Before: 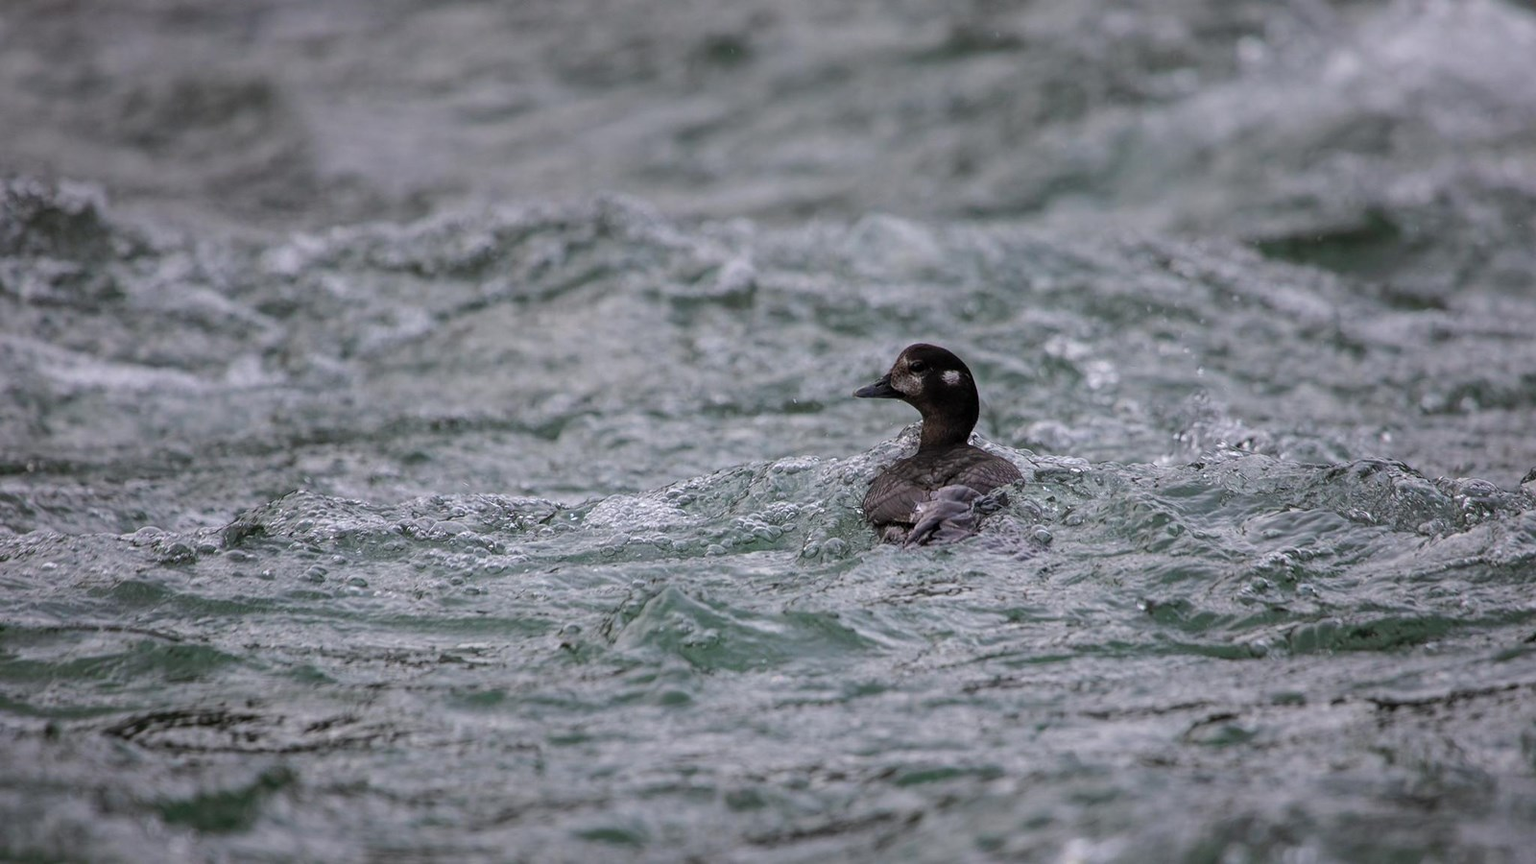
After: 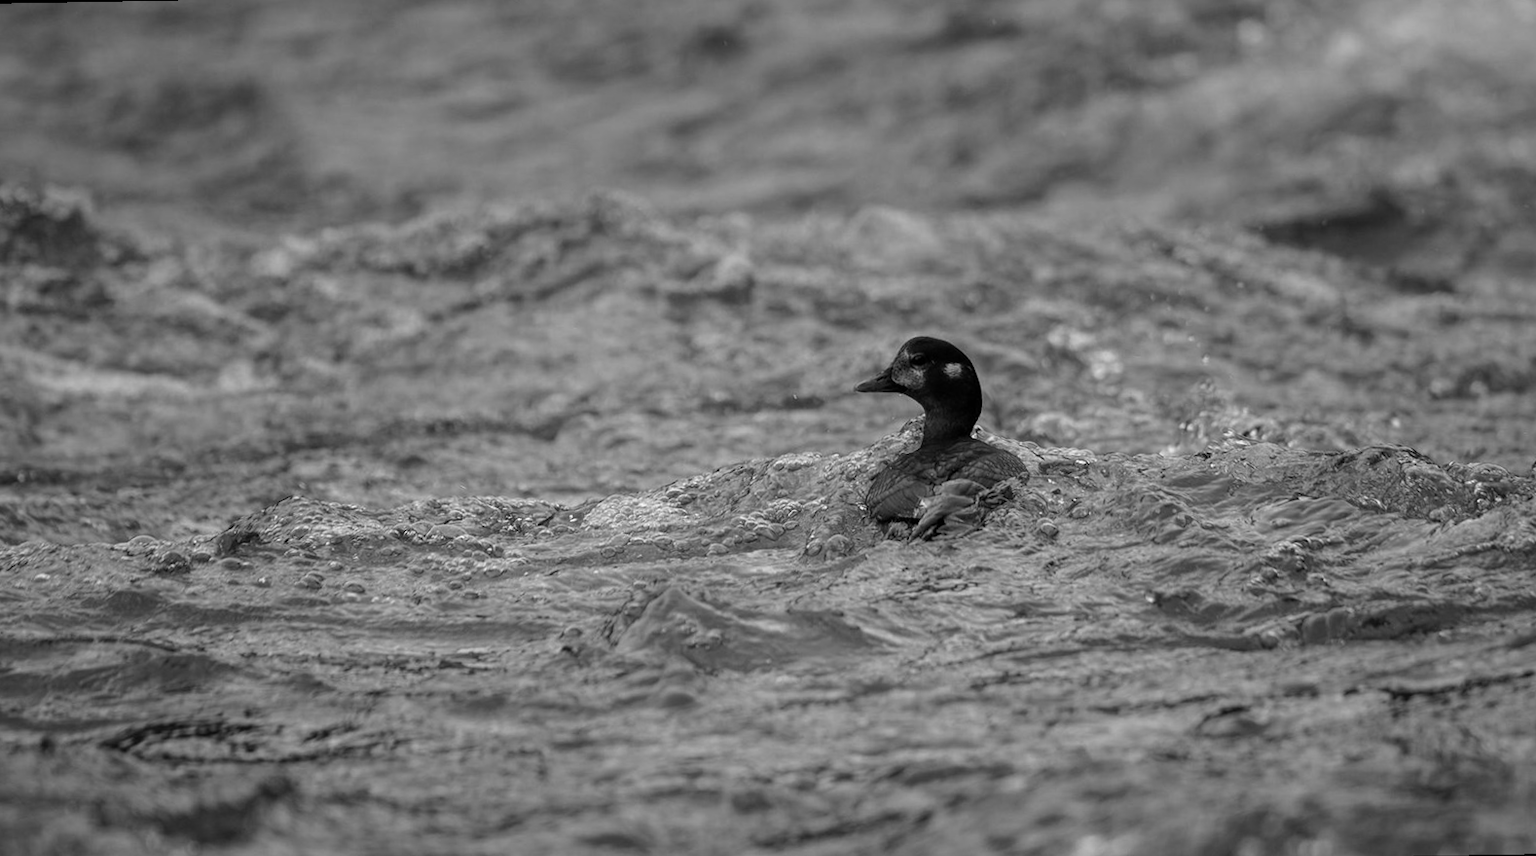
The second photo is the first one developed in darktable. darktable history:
rotate and perspective: rotation -1°, crop left 0.011, crop right 0.989, crop top 0.025, crop bottom 0.975
rgb levels: mode RGB, independent channels, levels [[0, 0.5, 1], [0, 0.521, 1], [0, 0.536, 1]]
monochrome: a 32, b 64, size 2.3, highlights 1
